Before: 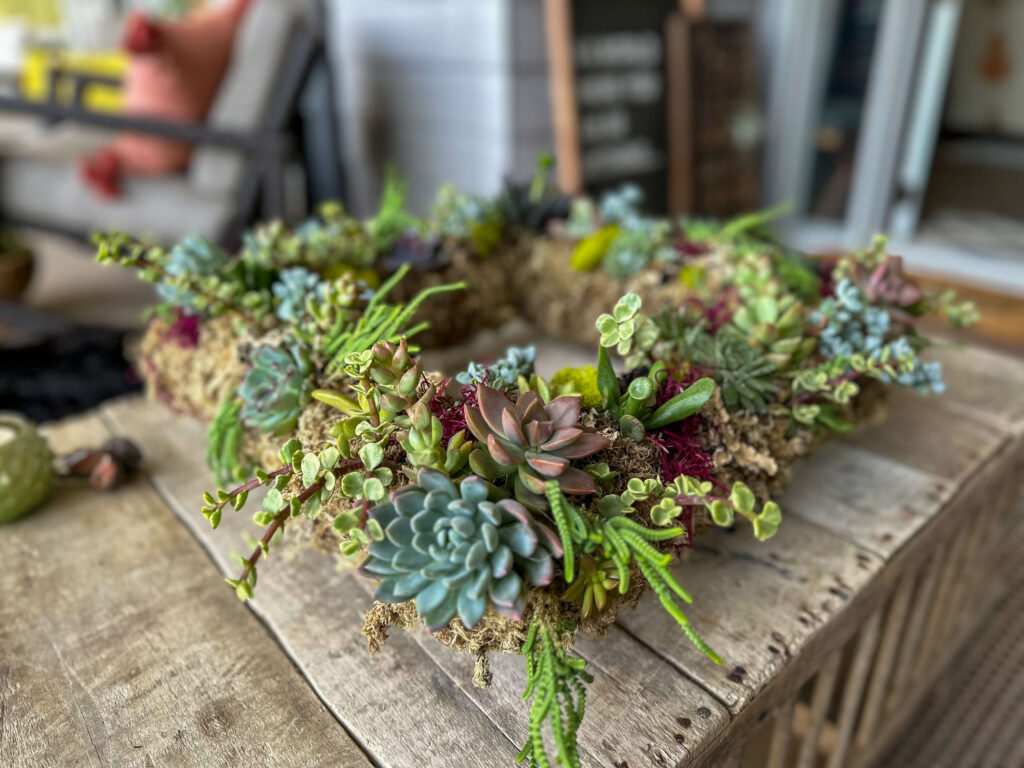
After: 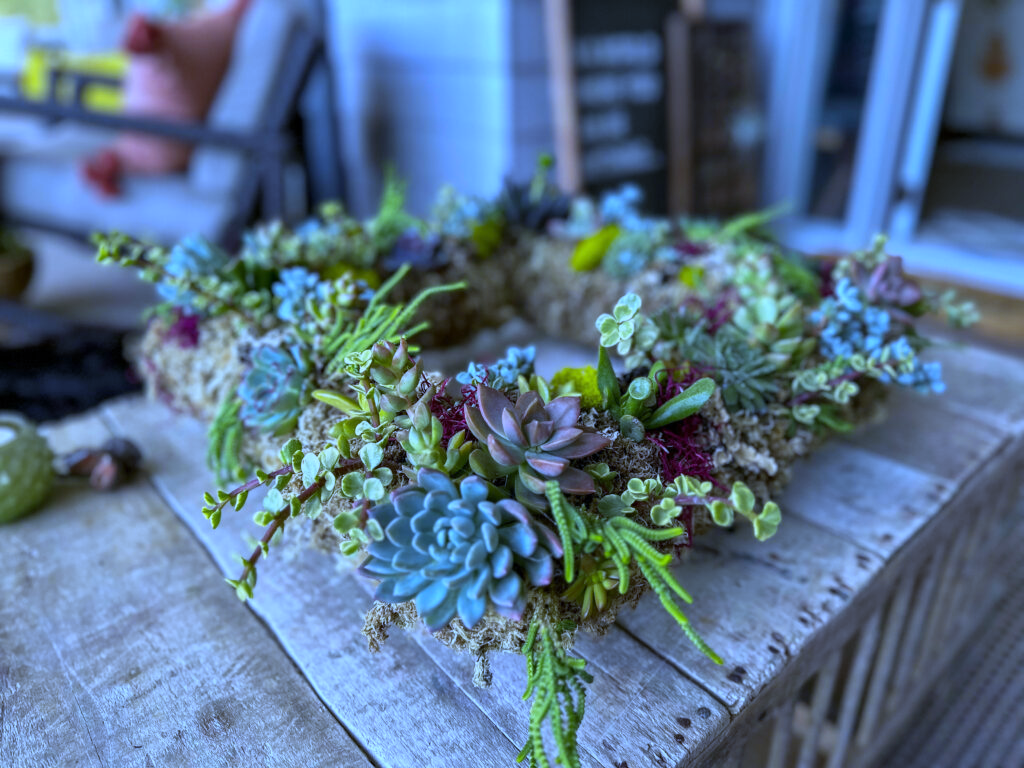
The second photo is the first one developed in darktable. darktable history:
color zones: curves: ch0 [(0, 0.5) (0.143, 0.5) (0.286, 0.5) (0.429, 0.5) (0.571, 0.5) (0.714, 0.476) (0.857, 0.5) (1, 0.5)]; ch2 [(0, 0.5) (0.143, 0.5) (0.286, 0.5) (0.429, 0.5) (0.571, 0.5) (0.714, 0.487) (0.857, 0.5) (1, 0.5)]
white balance: red 0.766, blue 1.537
